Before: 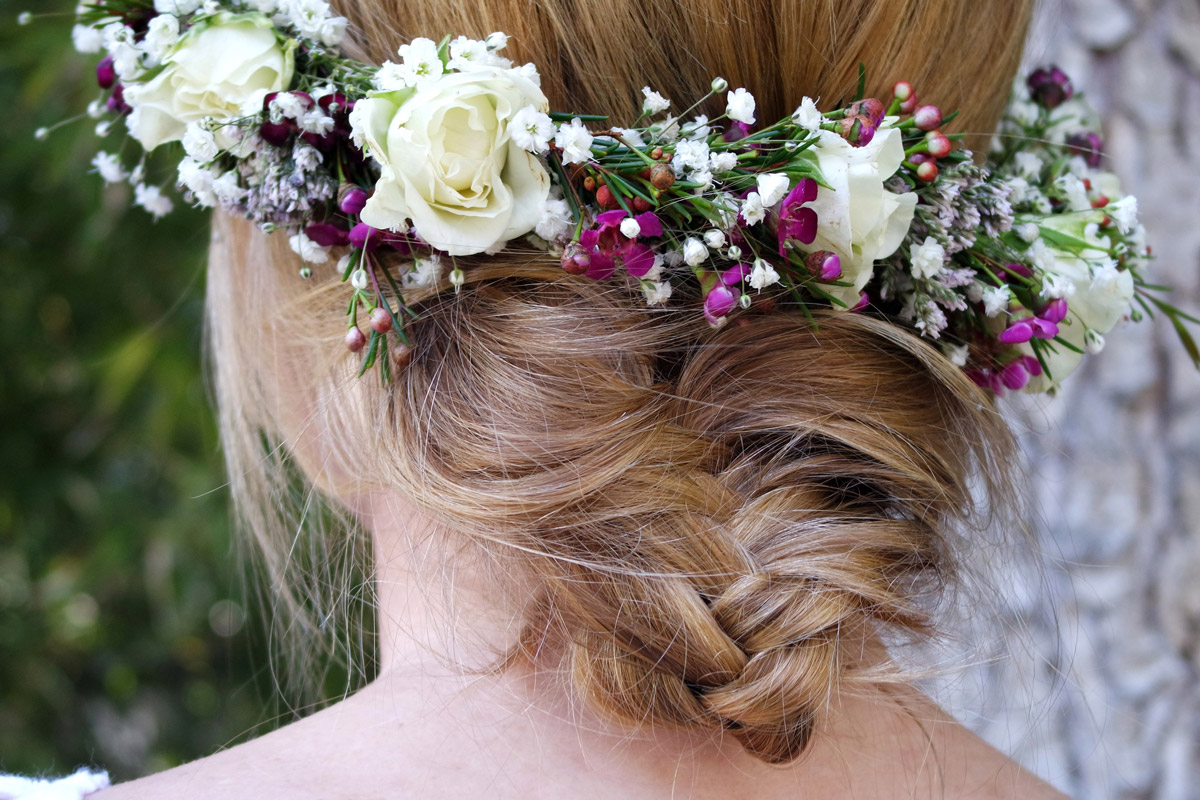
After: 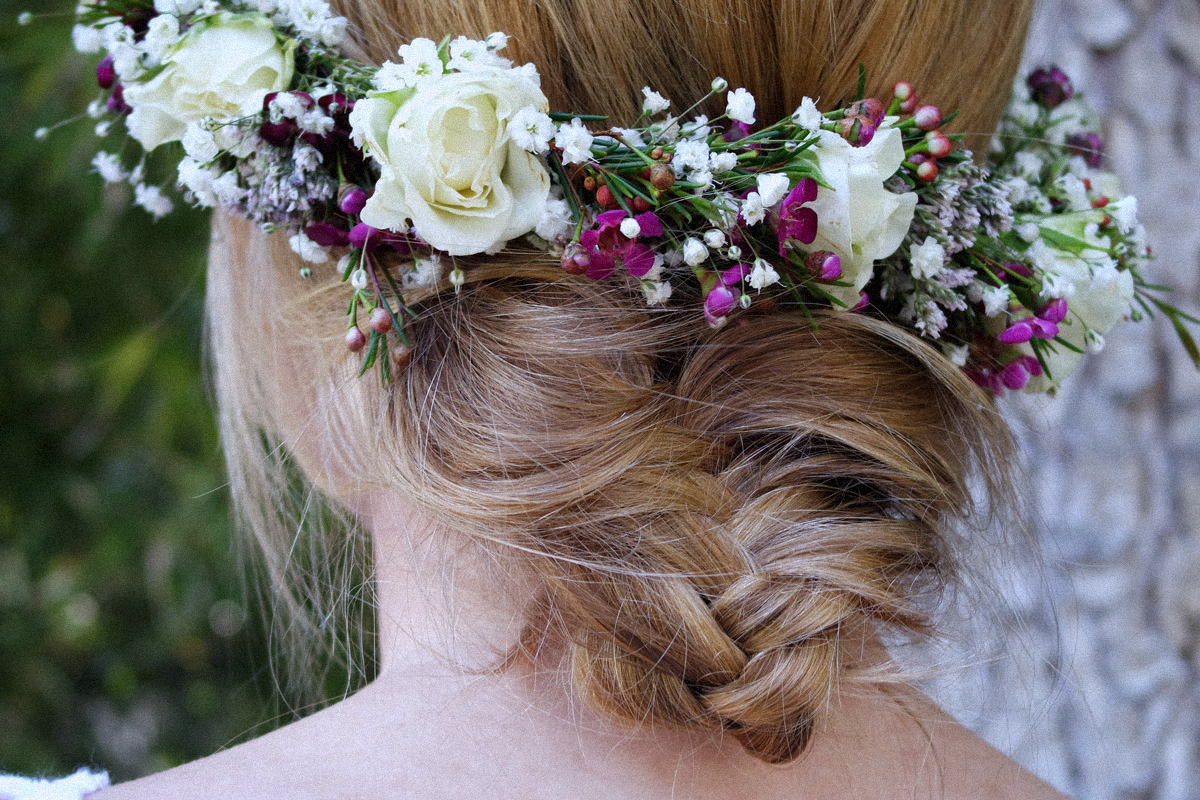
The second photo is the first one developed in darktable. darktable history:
grain: mid-tones bias 0%
color balance: input saturation 99%
white balance: red 0.967, blue 1.049
exposure: exposure -0.177 EV, compensate highlight preservation false
